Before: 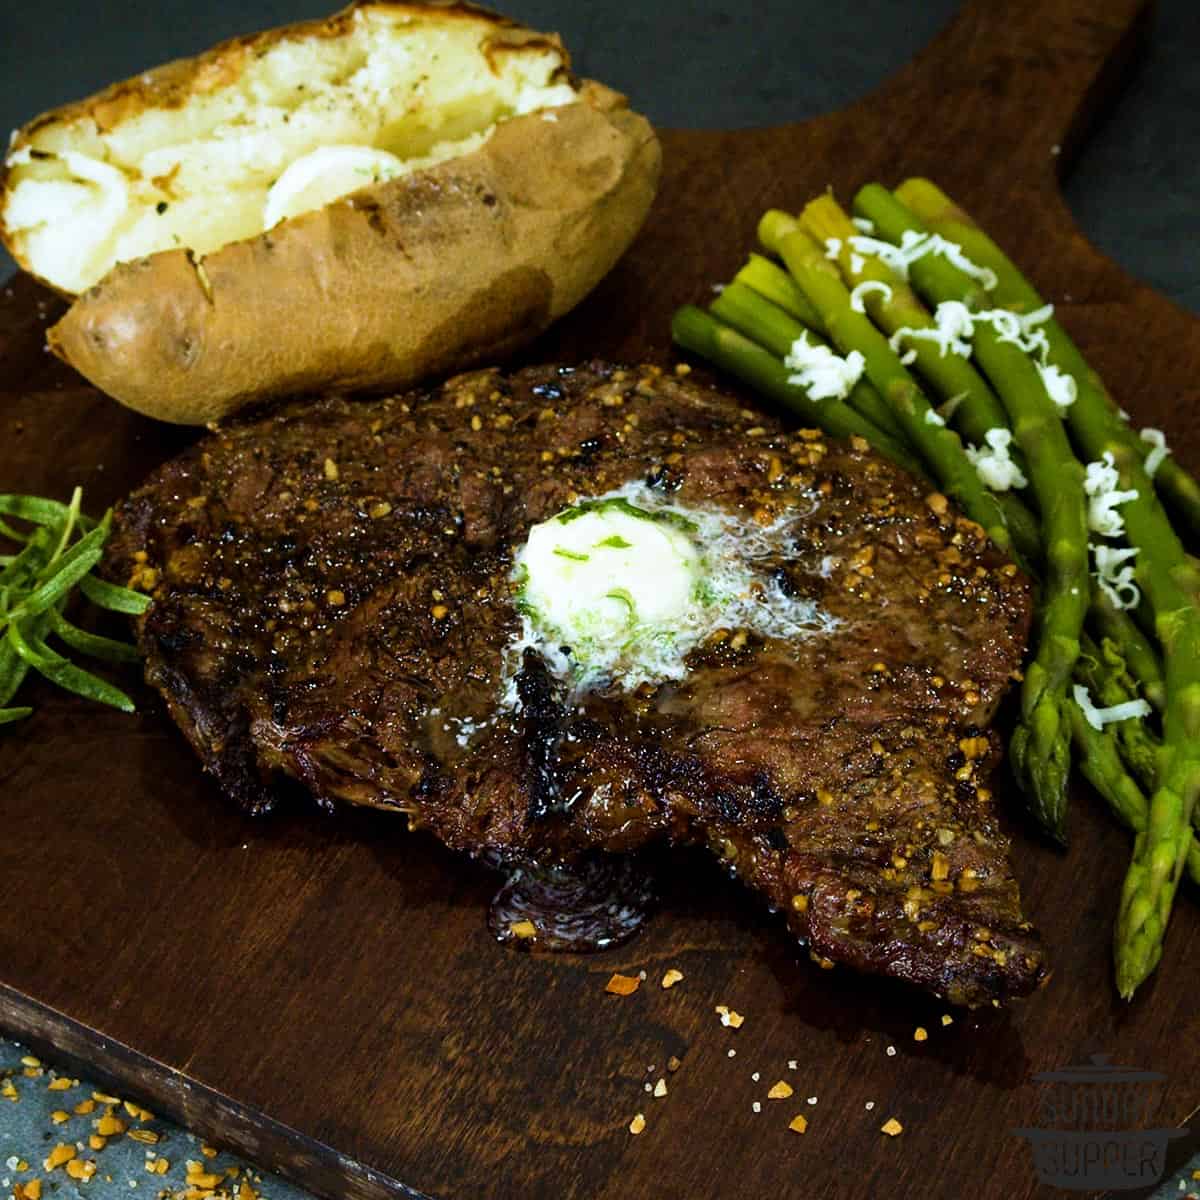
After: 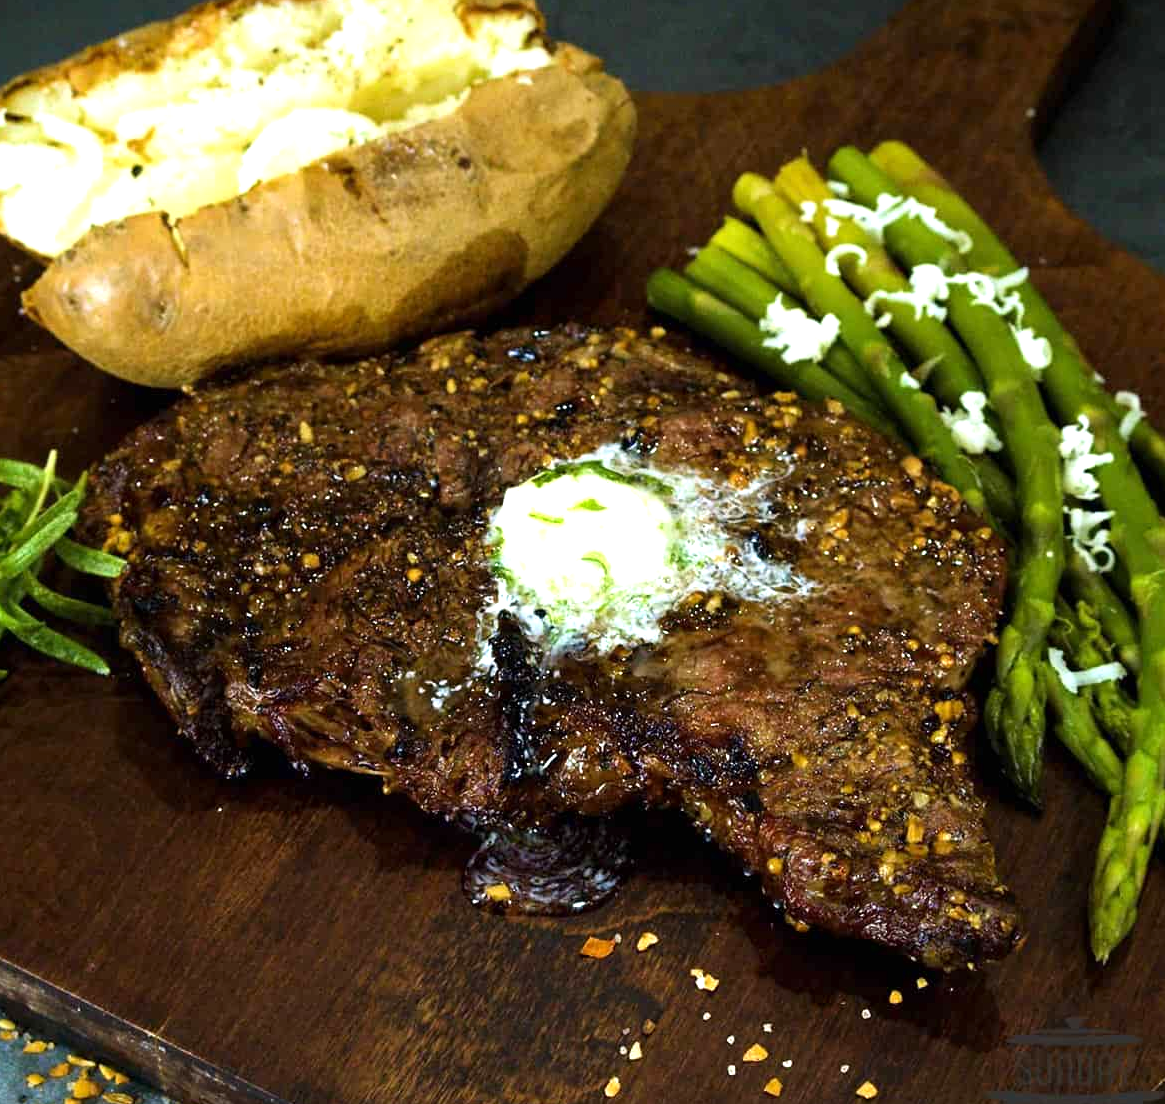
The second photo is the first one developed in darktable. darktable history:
crop: left 2.14%, top 3.114%, right 0.76%, bottom 4.863%
exposure: exposure 0.607 EV, compensate highlight preservation false
